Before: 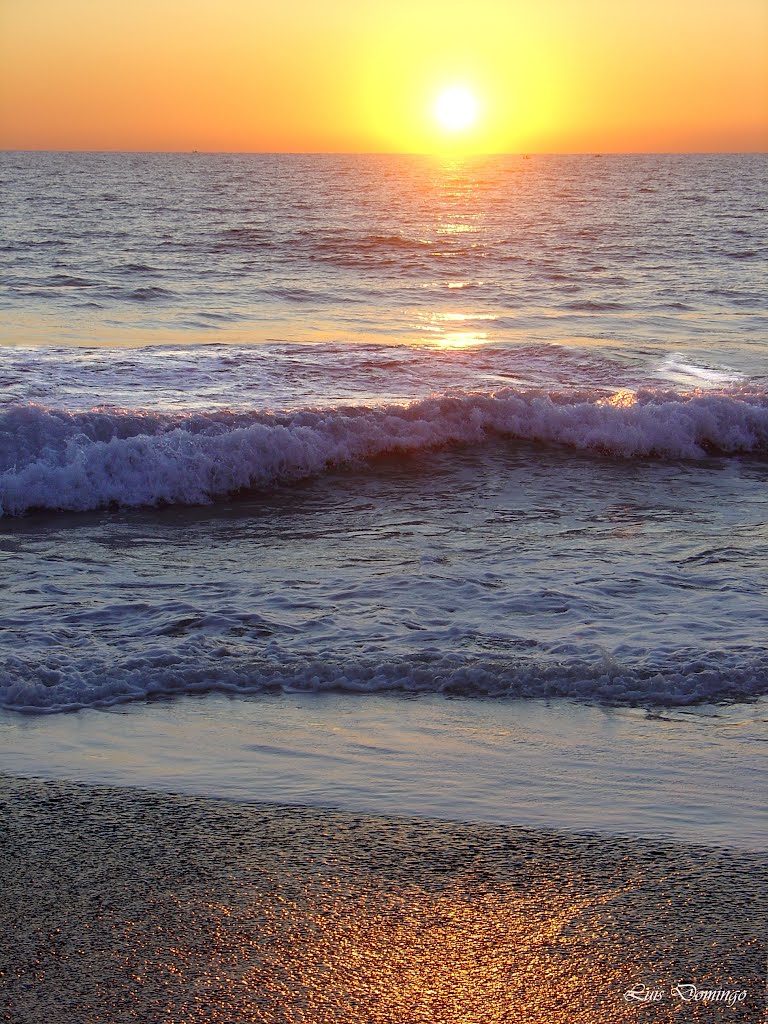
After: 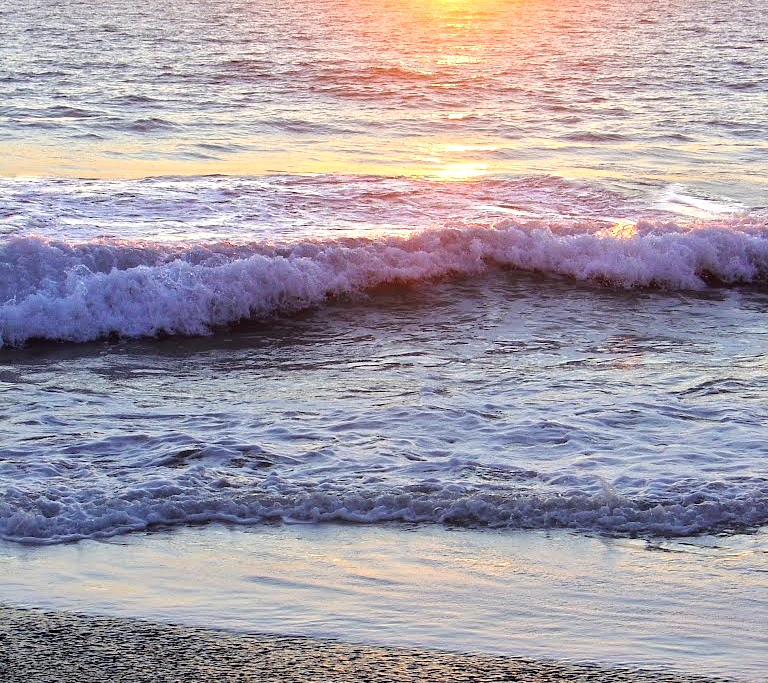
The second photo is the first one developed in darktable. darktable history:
crop: top 16.509%, bottom 16.772%
tone equalizer: -7 EV 0.143 EV, -6 EV 0.587 EV, -5 EV 1.15 EV, -4 EV 1.29 EV, -3 EV 1.15 EV, -2 EV 0.6 EV, -1 EV 0.166 EV, smoothing diameter 2.16%, edges refinement/feathering 23.94, mask exposure compensation -1.57 EV, filter diffusion 5
contrast equalizer: octaves 7, y [[0.509, 0.517, 0.523, 0.523, 0.517, 0.509], [0.5 ×6], [0.5 ×6], [0 ×6], [0 ×6]], mix 0.298
